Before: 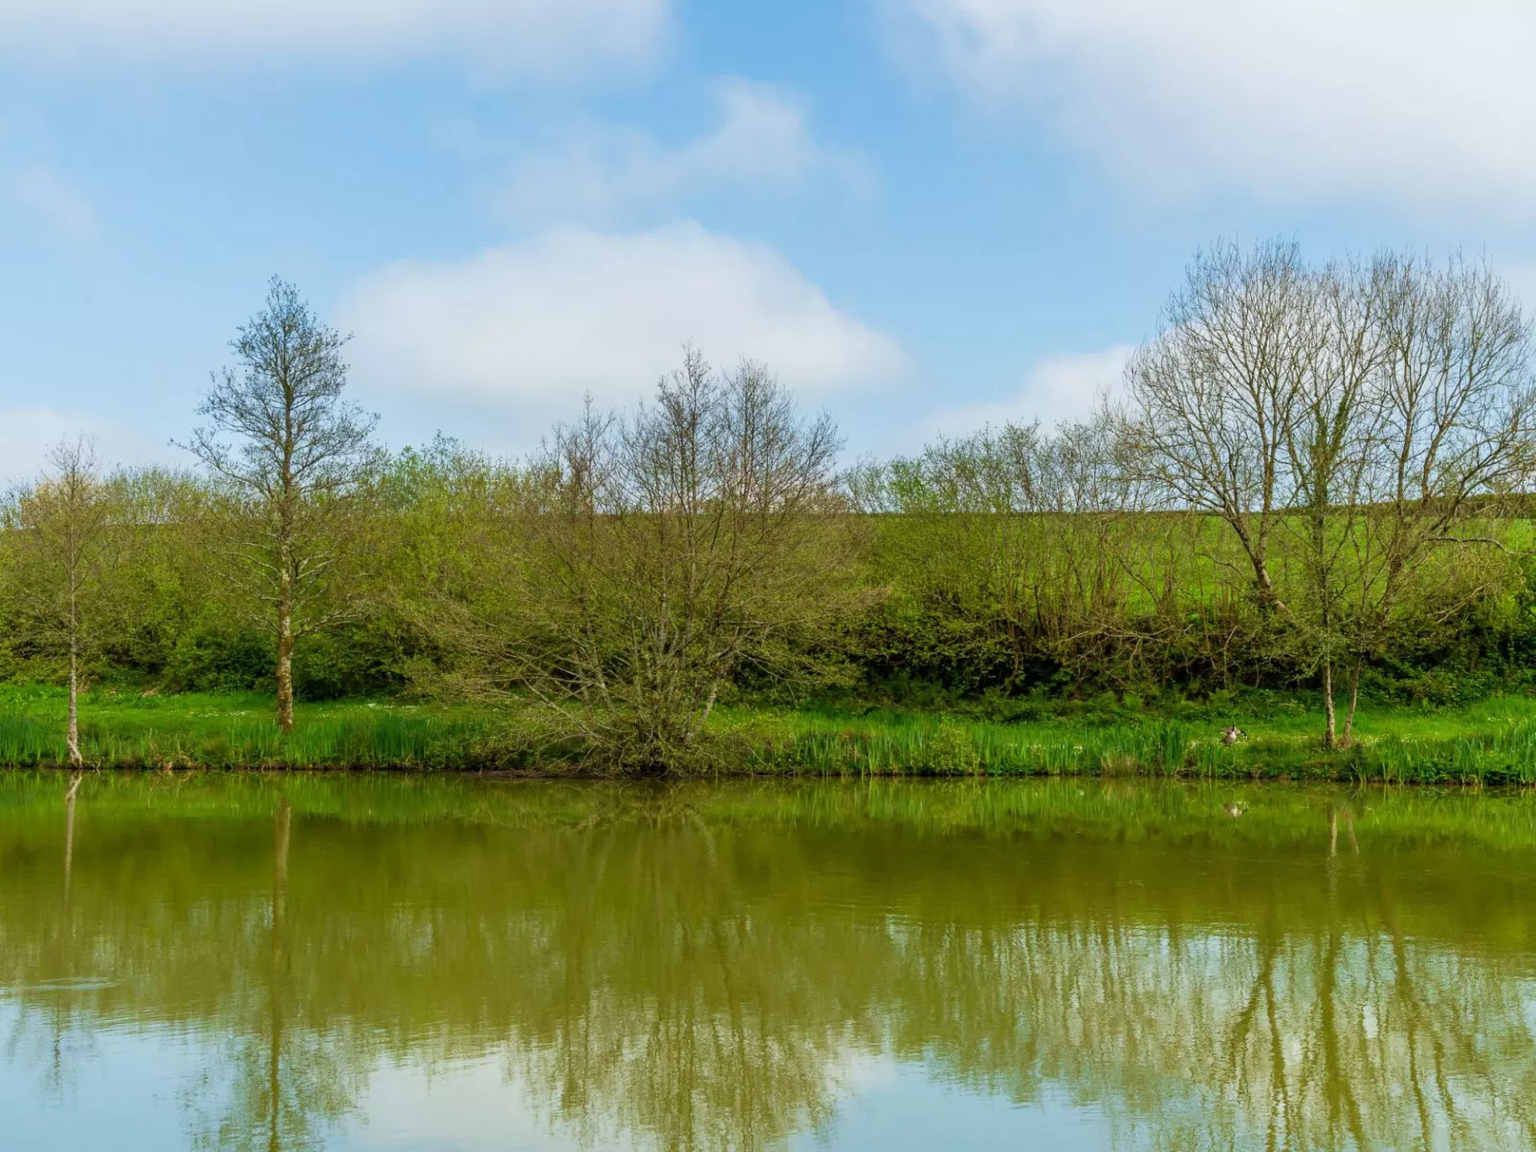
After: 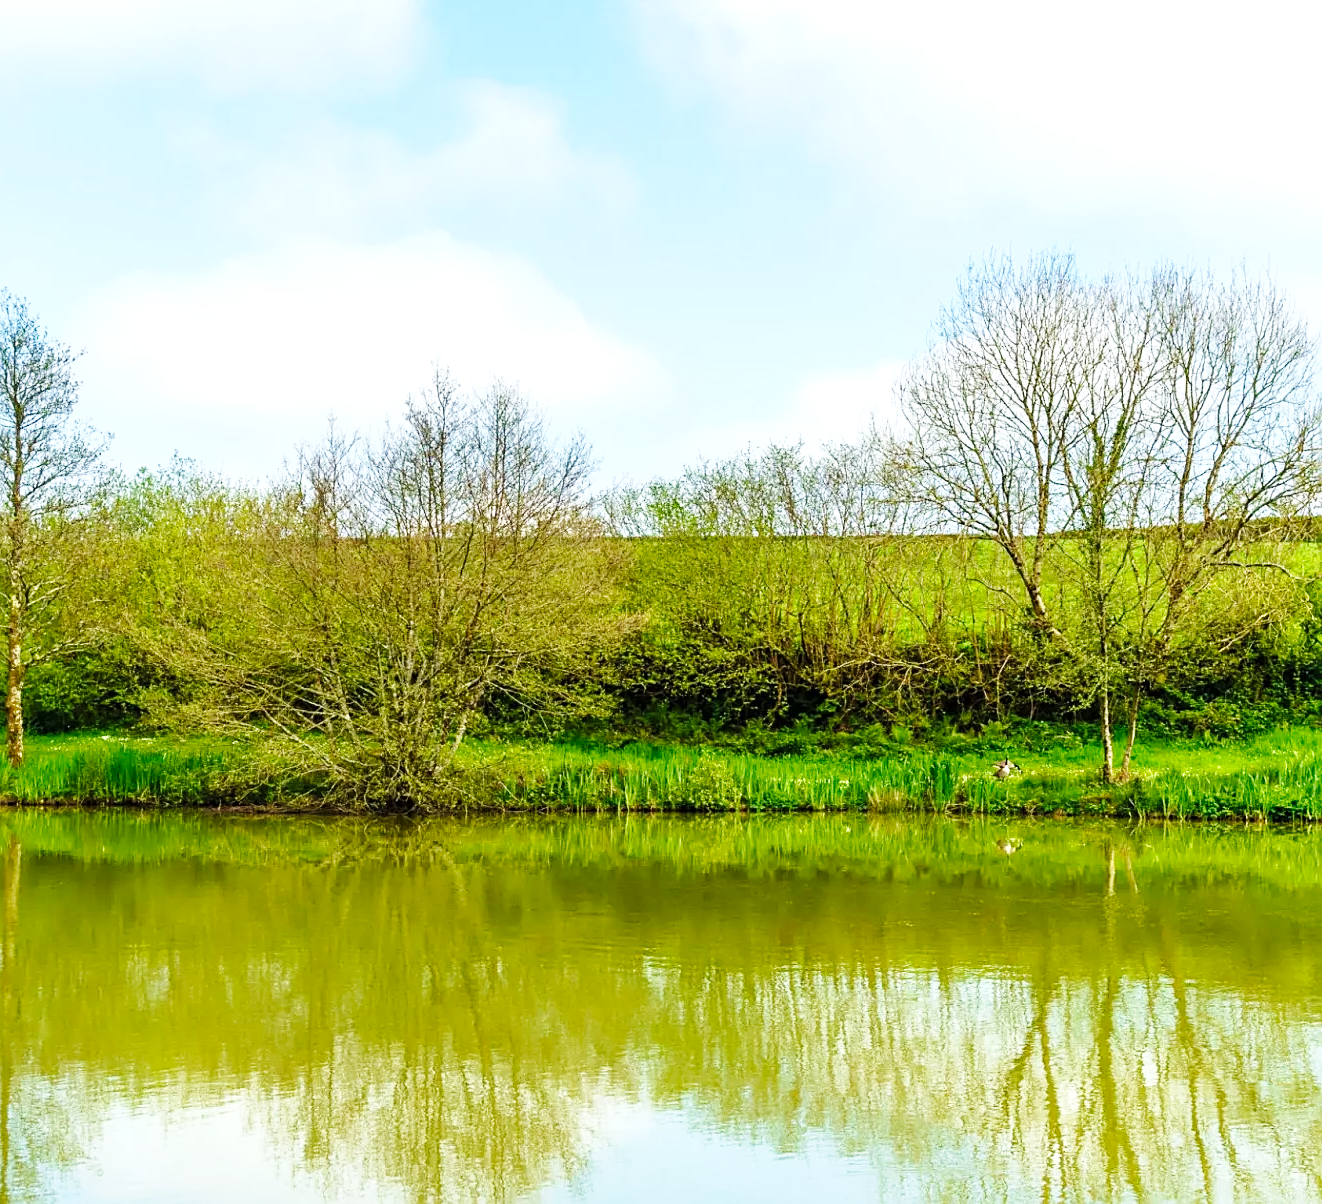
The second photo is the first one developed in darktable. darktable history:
crop: left 17.644%, bottom 0.049%
exposure: exposure 0.656 EV, compensate highlight preservation false
base curve: curves: ch0 [(0, 0) (0.032, 0.025) (0.121, 0.166) (0.206, 0.329) (0.605, 0.79) (1, 1)], preserve colors none
sharpen: on, module defaults
